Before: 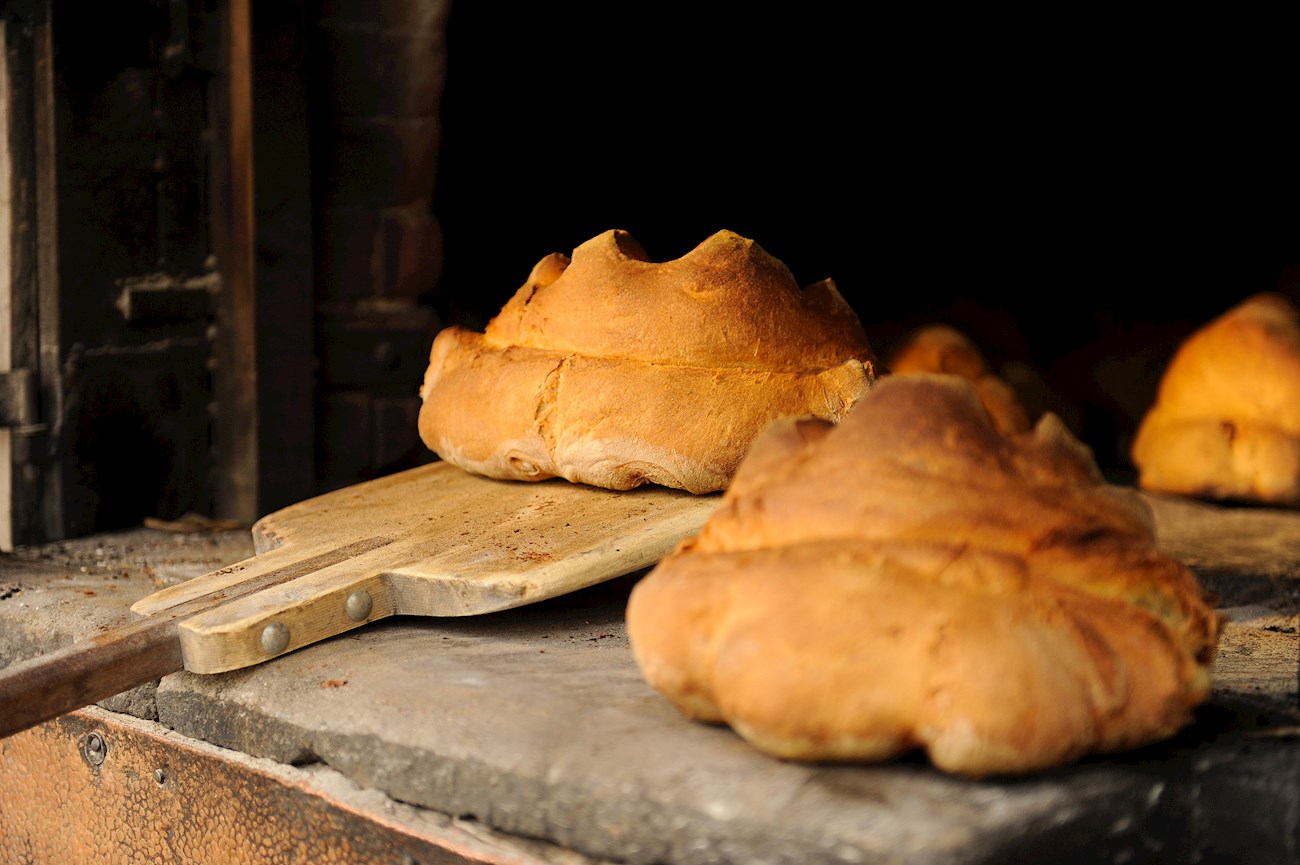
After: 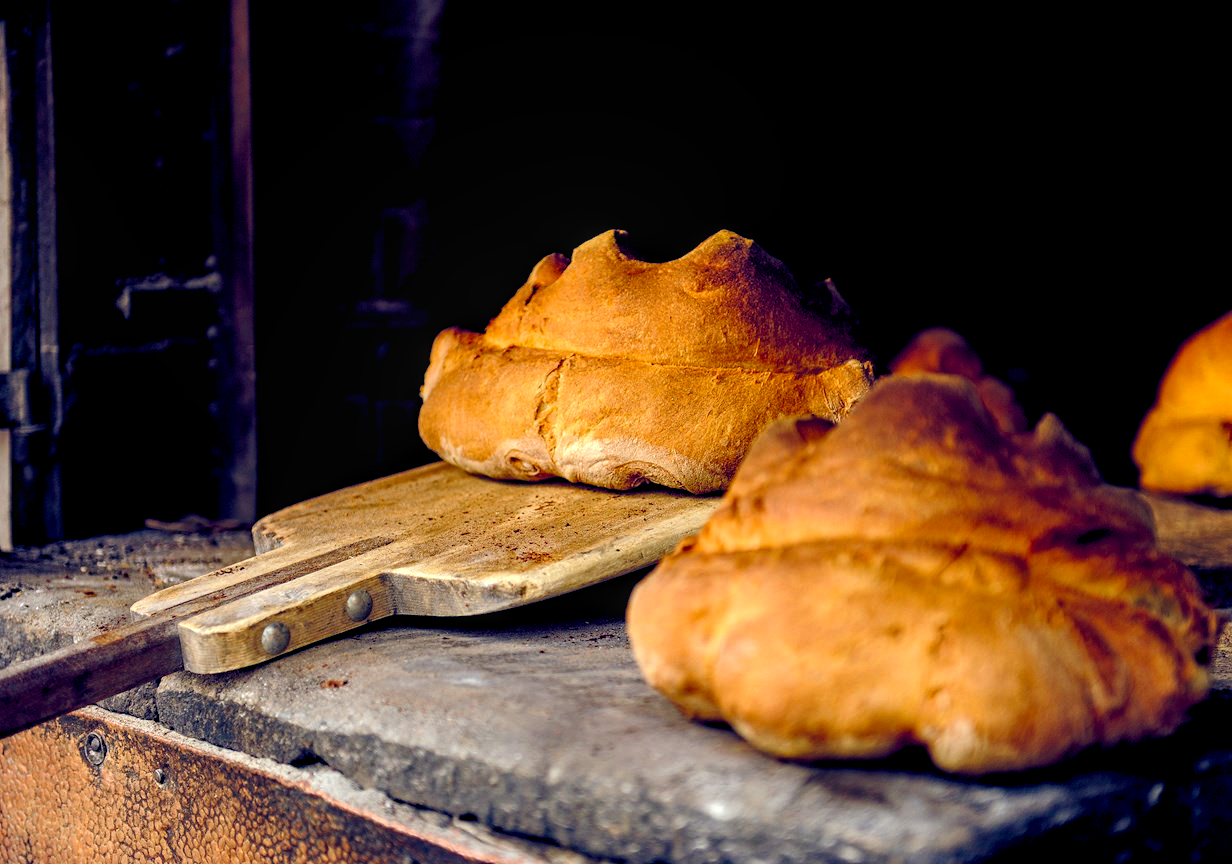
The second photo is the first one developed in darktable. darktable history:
local contrast: detail 130%
crop and rotate: right 5.167%
haze removal: strength 0.29, distance 0.25, compatibility mode true, adaptive false
color balance rgb: shadows lift › luminance -41.13%, shadows lift › chroma 14.13%, shadows lift › hue 260°, power › luminance -3.76%, power › chroma 0.56%, power › hue 40.37°, highlights gain › luminance 16.81%, highlights gain › chroma 2.94%, highlights gain › hue 260°, global offset › luminance -0.29%, global offset › chroma 0.31%, global offset › hue 260°, perceptual saturation grading › global saturation 20%, perceptual saturation grading › highlights -13.92%, perceptual saturation grading › shadows 50%
contrast brightness saturation: contrast 0.03, brightness -0.04
